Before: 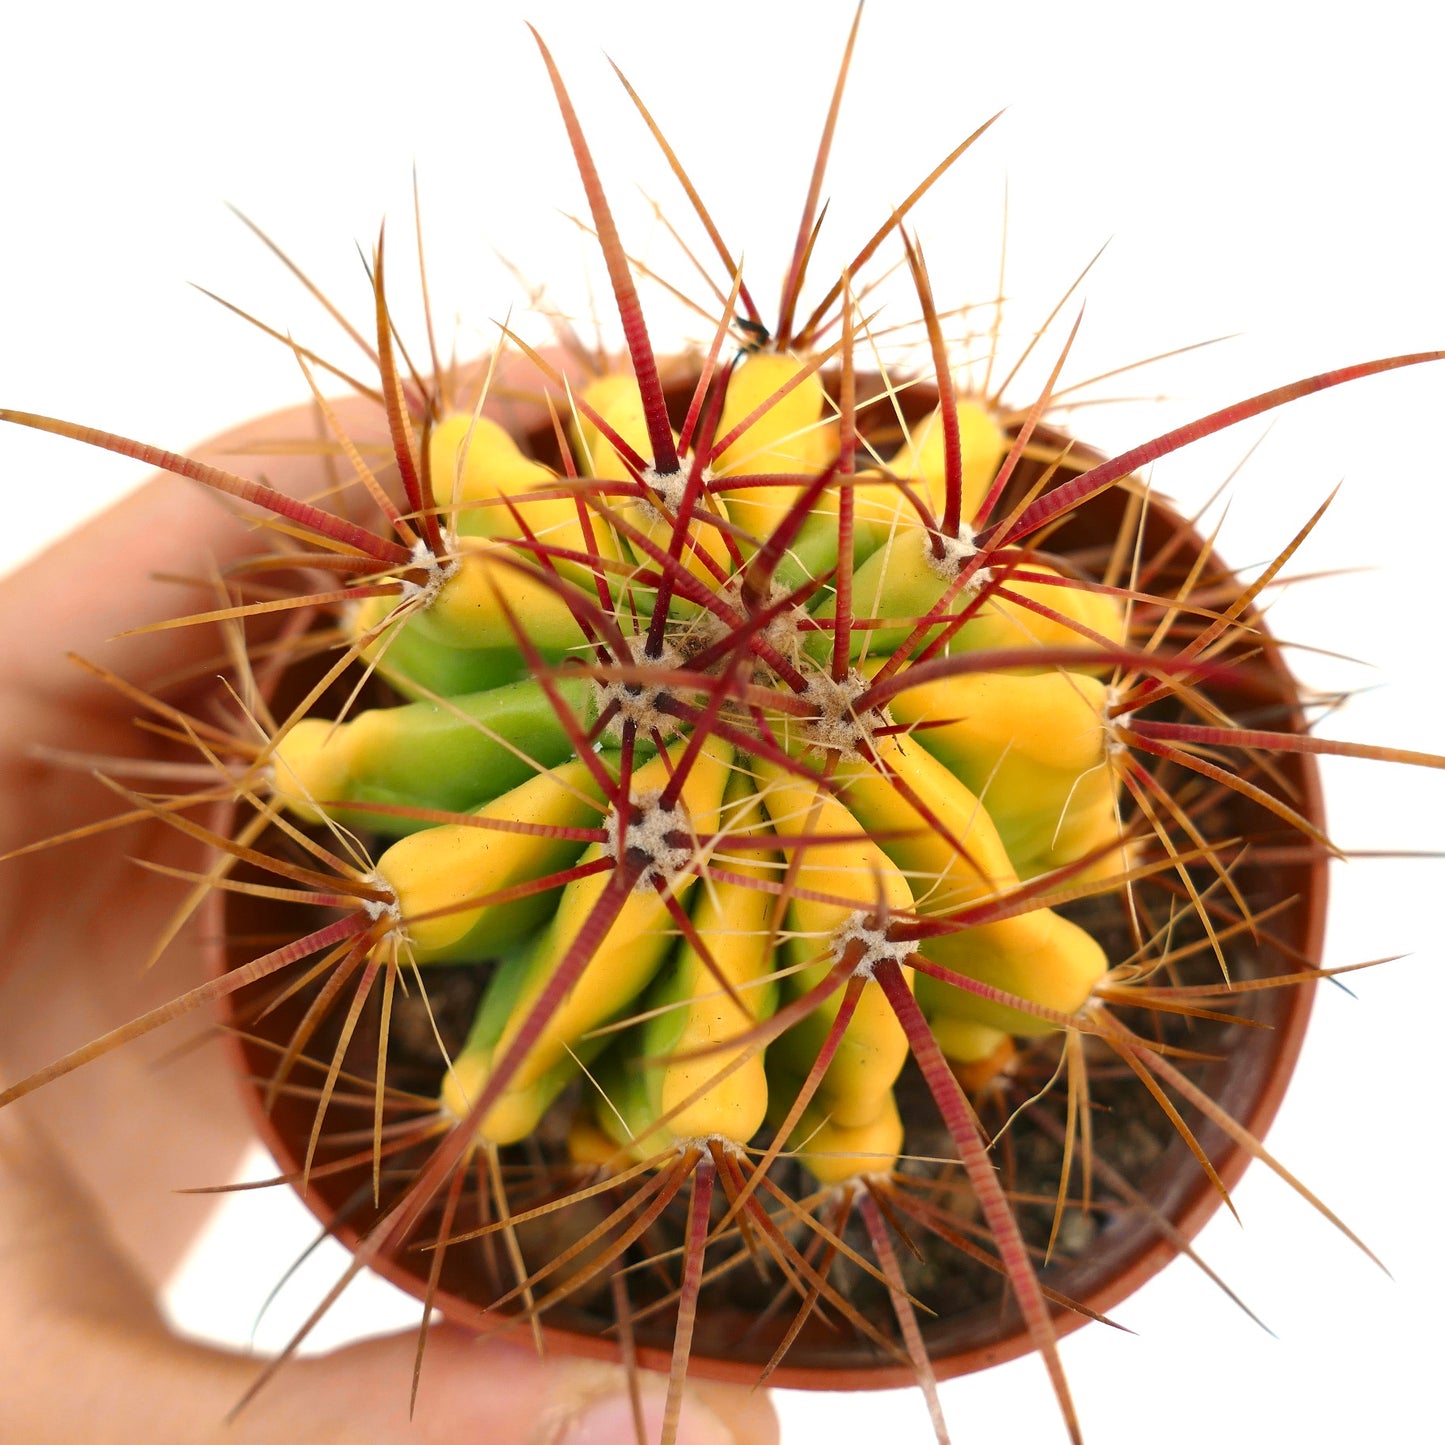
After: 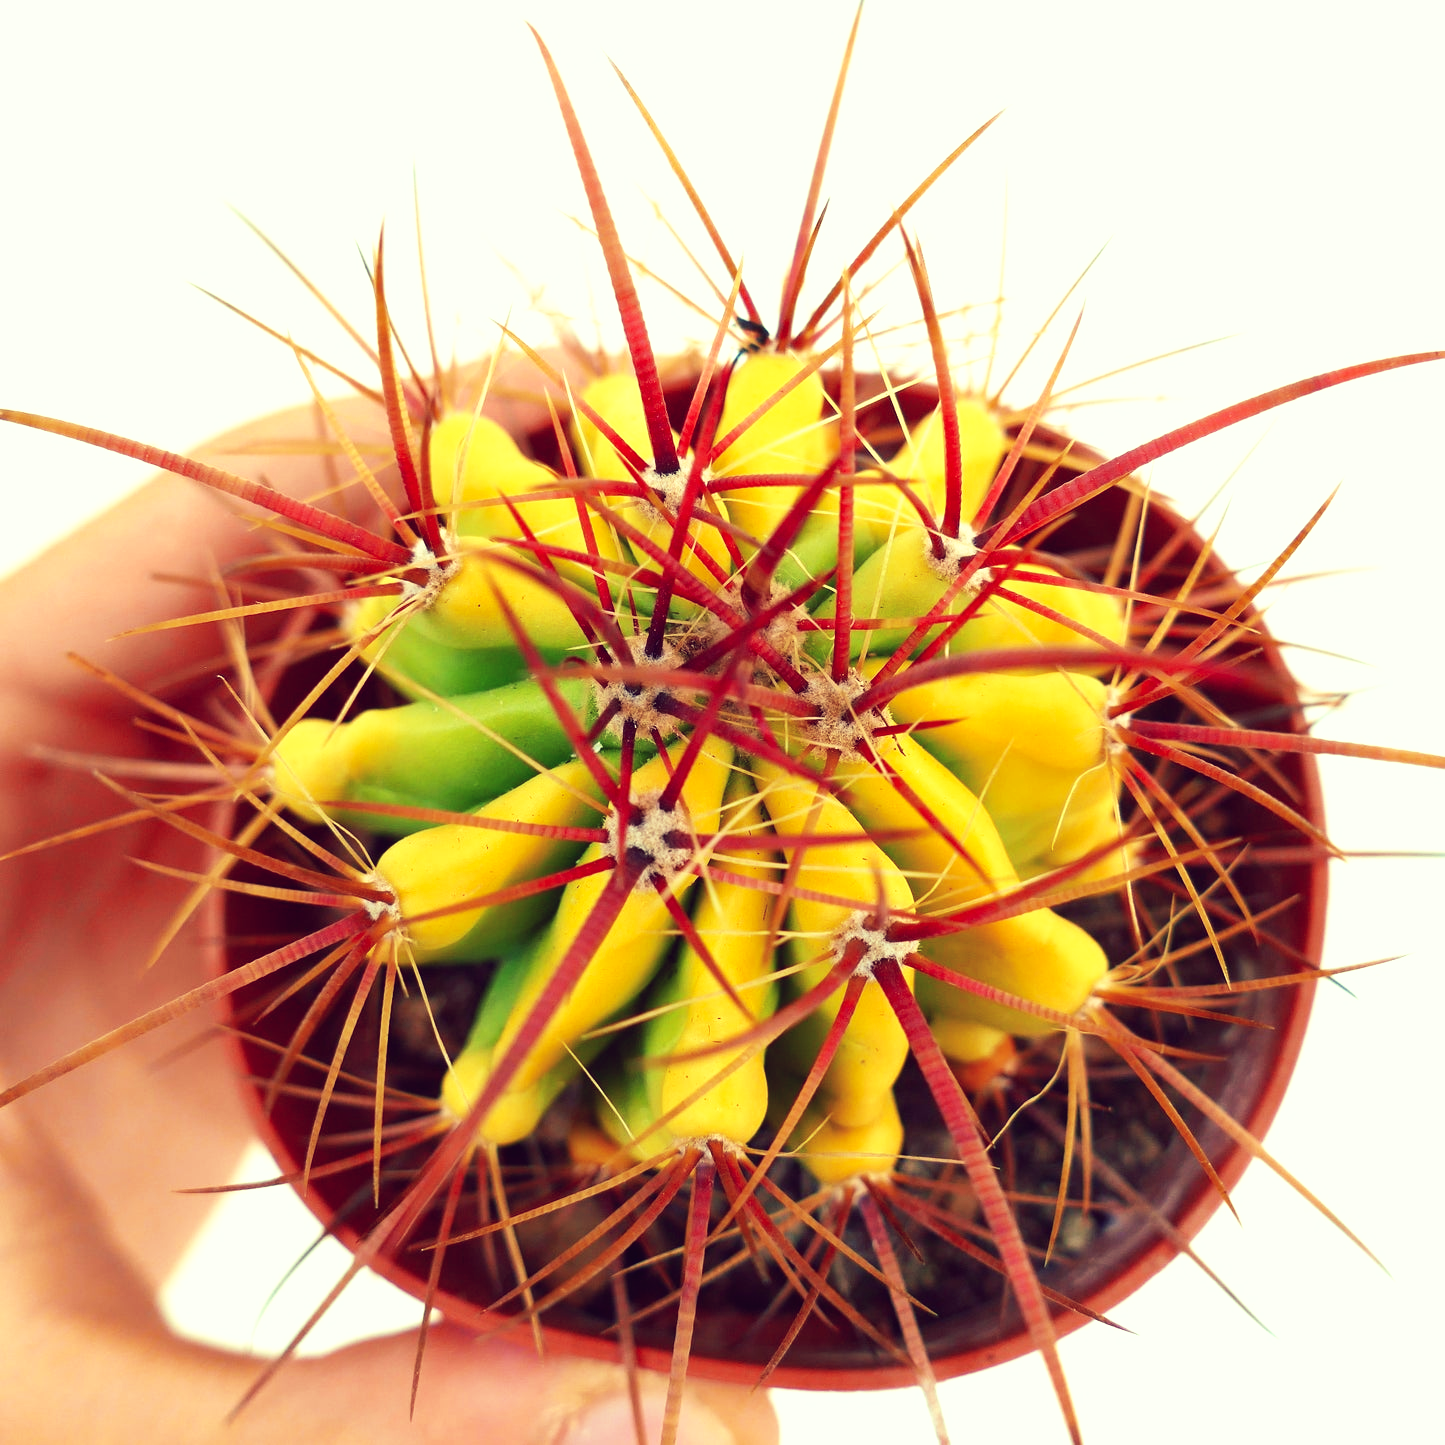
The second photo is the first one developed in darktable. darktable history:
tone curve: curves: ch0 [(0, 0) (0.003, 0.016) (0.011, 0.016) (0.025, 0.016) (0.044, 0.017) (0.069, 0.026) (0.1, 0.044) (0.136, 0.074) (0.177, 0.121) (0.224, 0.183) (0.277, 0.248) (0.335, 0.326) (0.399, 0.413) (0.468, 0.511) (0.543, 0.612) (0.623, 0.717) (0.709, 0.818) (0.801, 0.911) (0.898, 0.979) (1, 1)], preserve colors none
color look up table: target L [87.92, 81.58, 88.23, 80.4, 78.93, 77.72, 77.56, 73.15, 65.29, 60.22, 48.07, 26.99, 200.17, 89.59, 84.57, 67.21, 71.36, 64.16, 65.75, 49.16, 49.94, 51.44, 47.03, 40.53, 29.92, 32.05, 73.42, 78.89, 66.54, 55.61, 63.65, 52.14, 51.39, 49.83, 45.41, 47.5, 45.33, 40.75, 31.74, 28.82, 15.47, 2.789, 97.36, 77.56, 77.84, 65.49, 56.46, 35.19, 35.04], target a [-22.05, -55.2, -21.71, -66.07, -66.91, -72.21, -53.69, -29.33, -54.24, -42.67, -18.24, -18.39, 0, -15.59, 5.7, 22.23, 8.124, 37.01, 5.775, 61.78, 64.97, 34.02, 60.21, 47.06, 6.182, 42.94, 28.5, 18.08, 20.74, 64.15, -1.42, 71.32, 8.996, -0.745, 37.14, 61.82, 60.13, 57.12, 16.59, 47.04, 29.68, 22.81, -27.19, -37.76, -56.5, -31.04, -14.03, -1.407, -15.94], target b [32.1, -2.309, 79.06, 41.28, 35.24, 65.17, 35.45, 60.95, 49.15, 20.77, 37.58, 14.14, 0, 63.82, 17.84, 49.44, 35.34, 1.525, 55.75, 41.39, 8.157, 3.516, 36.75, 36.15, 1.918, 2.866, -9.704, -0.989, -19.56, -32.78, -1.699, -43.5, -31.56, -48.5, -42.66, 3.428, -17.26, -45.48, -50.18, -81.02, -36.43, -20.54, 22.59, -8.719, 10.24, -10.07, -37.84, -26.42, -9.661], num patches 49
